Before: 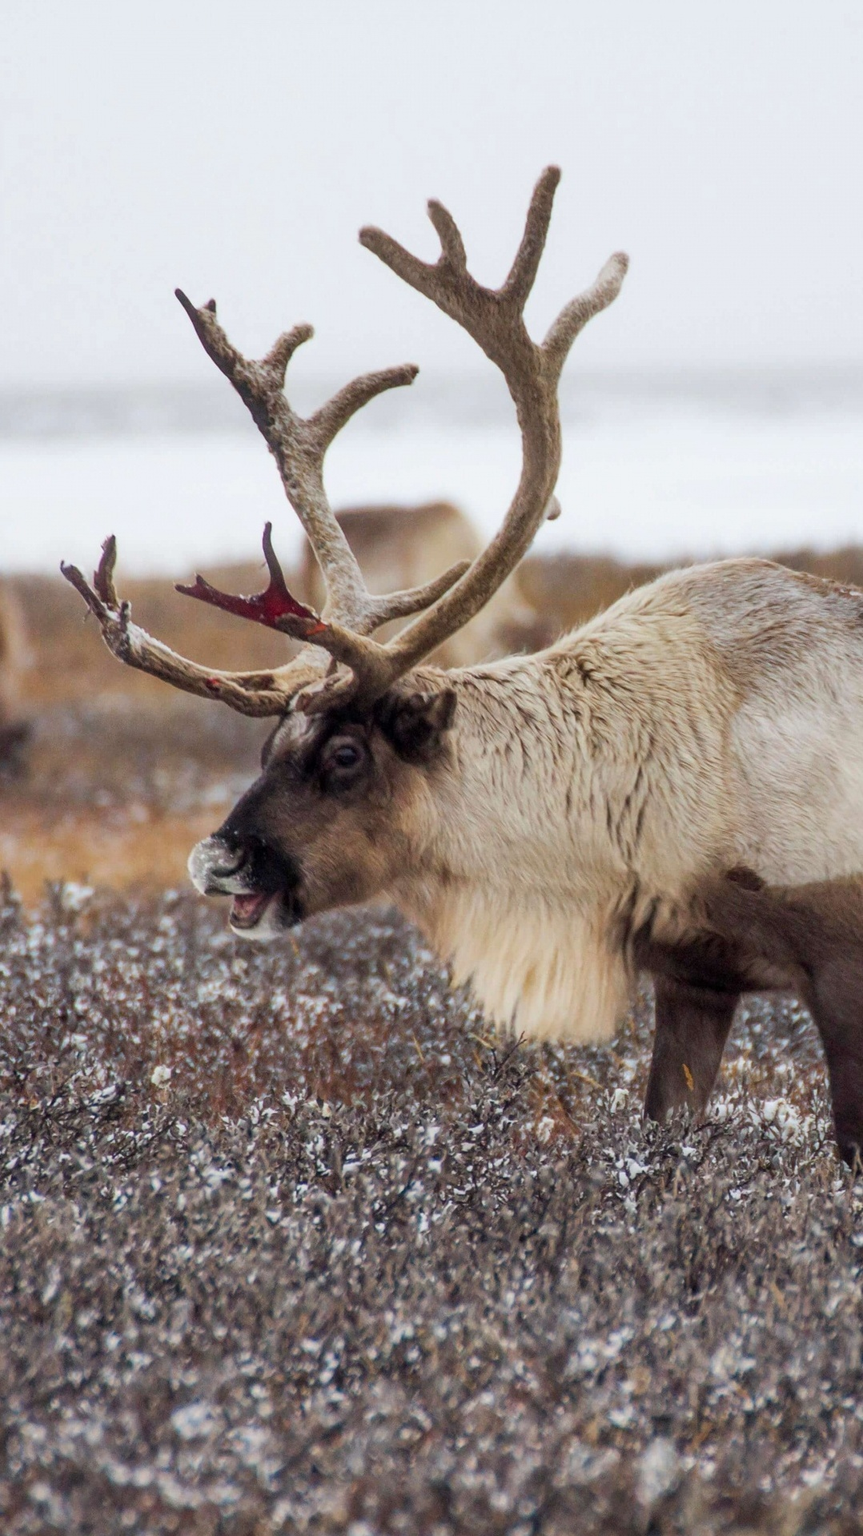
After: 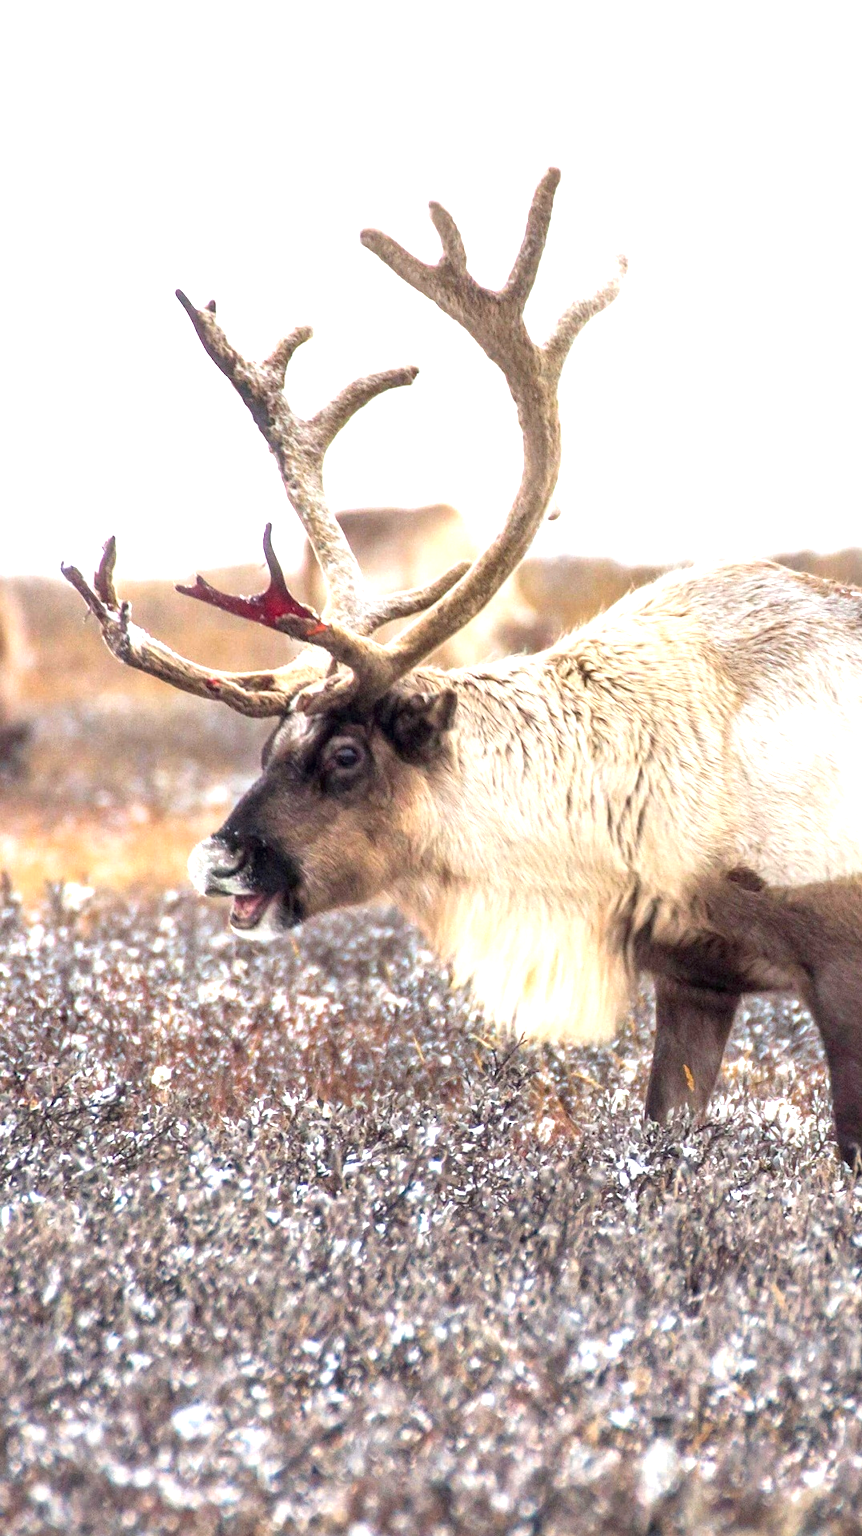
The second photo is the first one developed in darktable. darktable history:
exposure: black level correction 0, exposure 1.4 EV, compensate highlight preservation false
